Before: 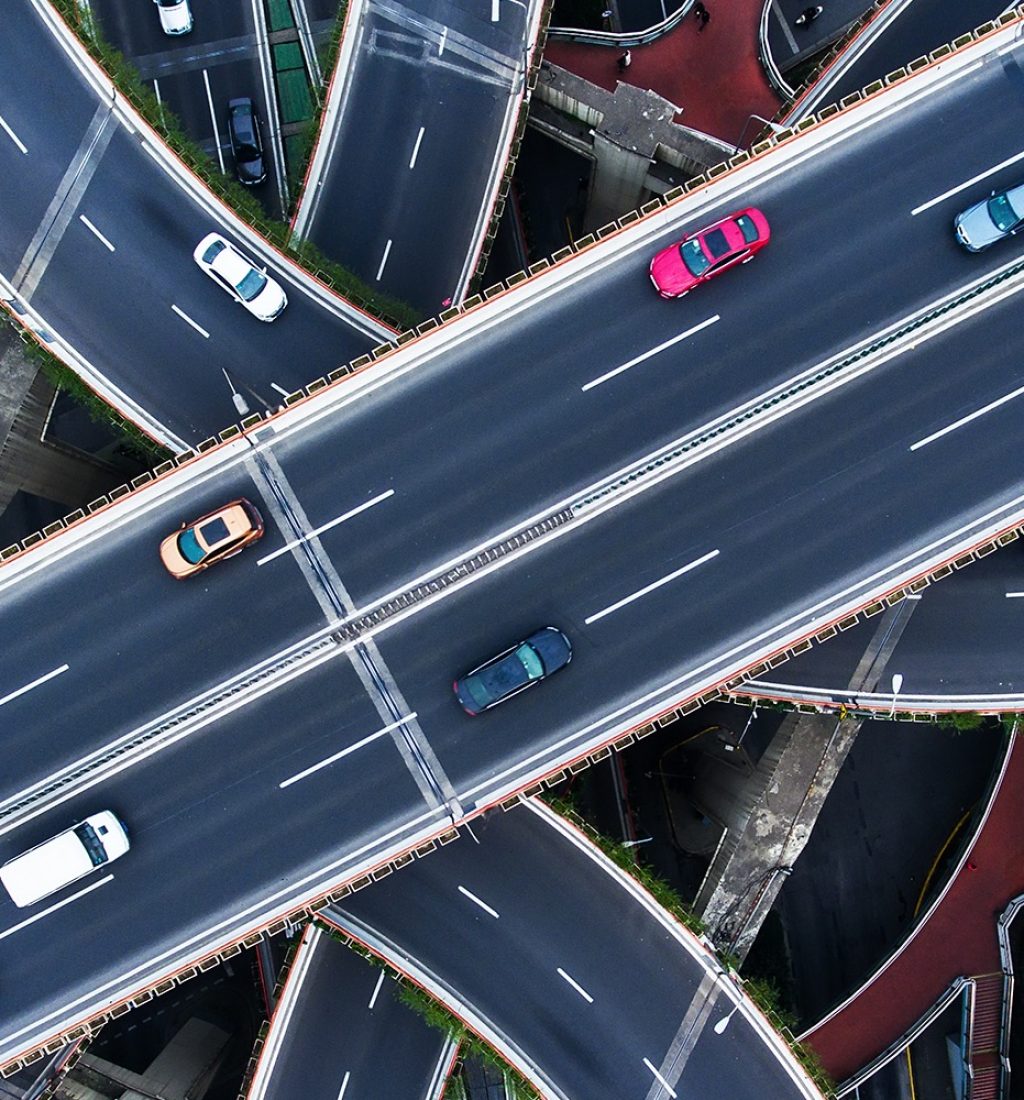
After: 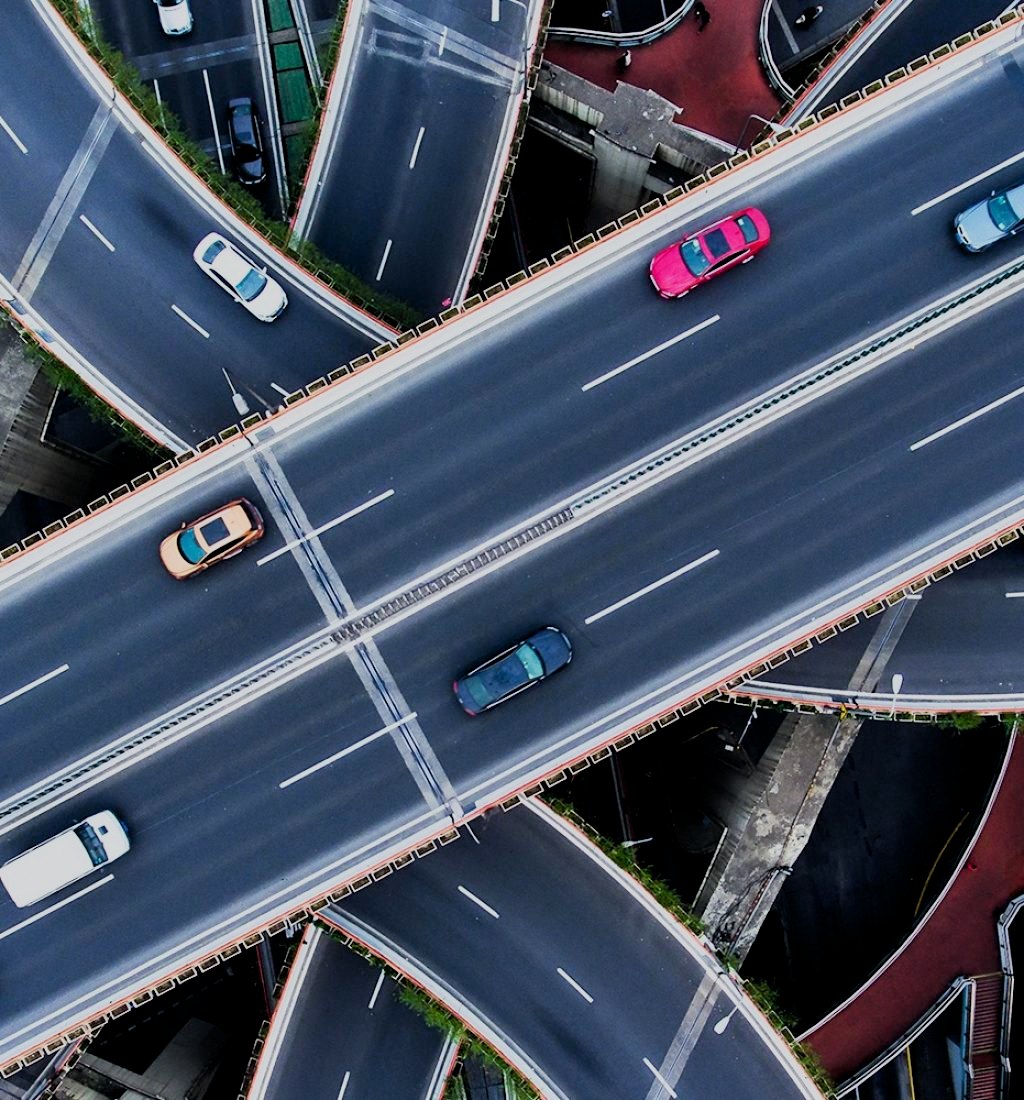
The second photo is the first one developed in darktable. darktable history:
filmic rgb: black relative exposure -7.15 EV, white relative exposure 5.36 EV, hardness 3.02, color science v6 (2022)
exposure: black level correction 0.005, exposure 0.286 EV, compensate highlight preservation false
contrast equalizer: y [[0.5 ×4, 0.483, 0.43], [0.5 ×6], [0.5 ×6], [0 ×6], [0 ×6]]
